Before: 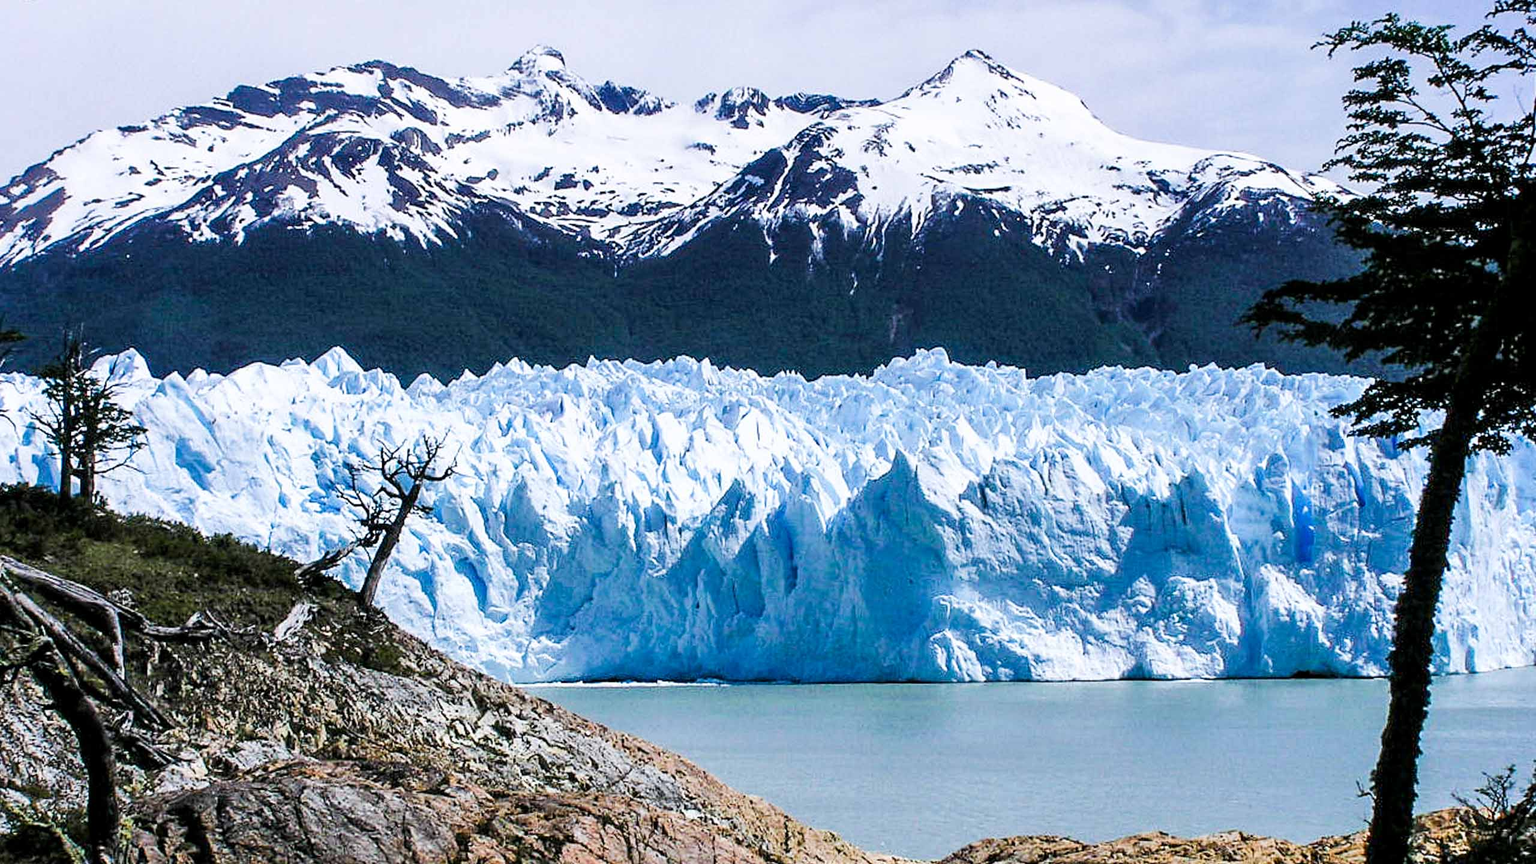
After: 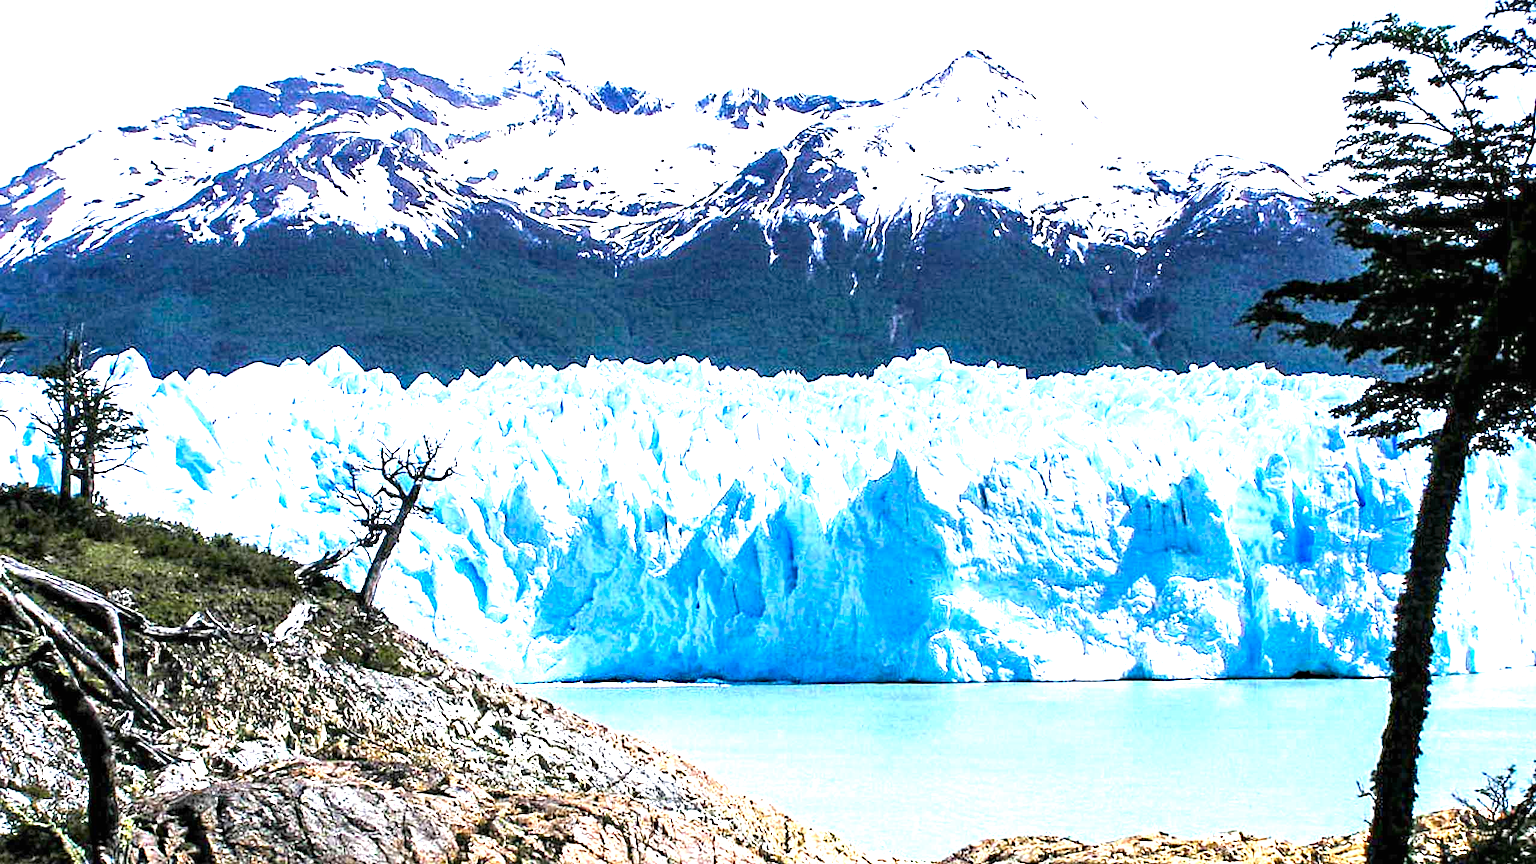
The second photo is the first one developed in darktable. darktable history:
exposure: black level correction 0, exposure 1.576 EV, compensate highlight preservation false
haze removal: compatibility mode true, adaptive false
